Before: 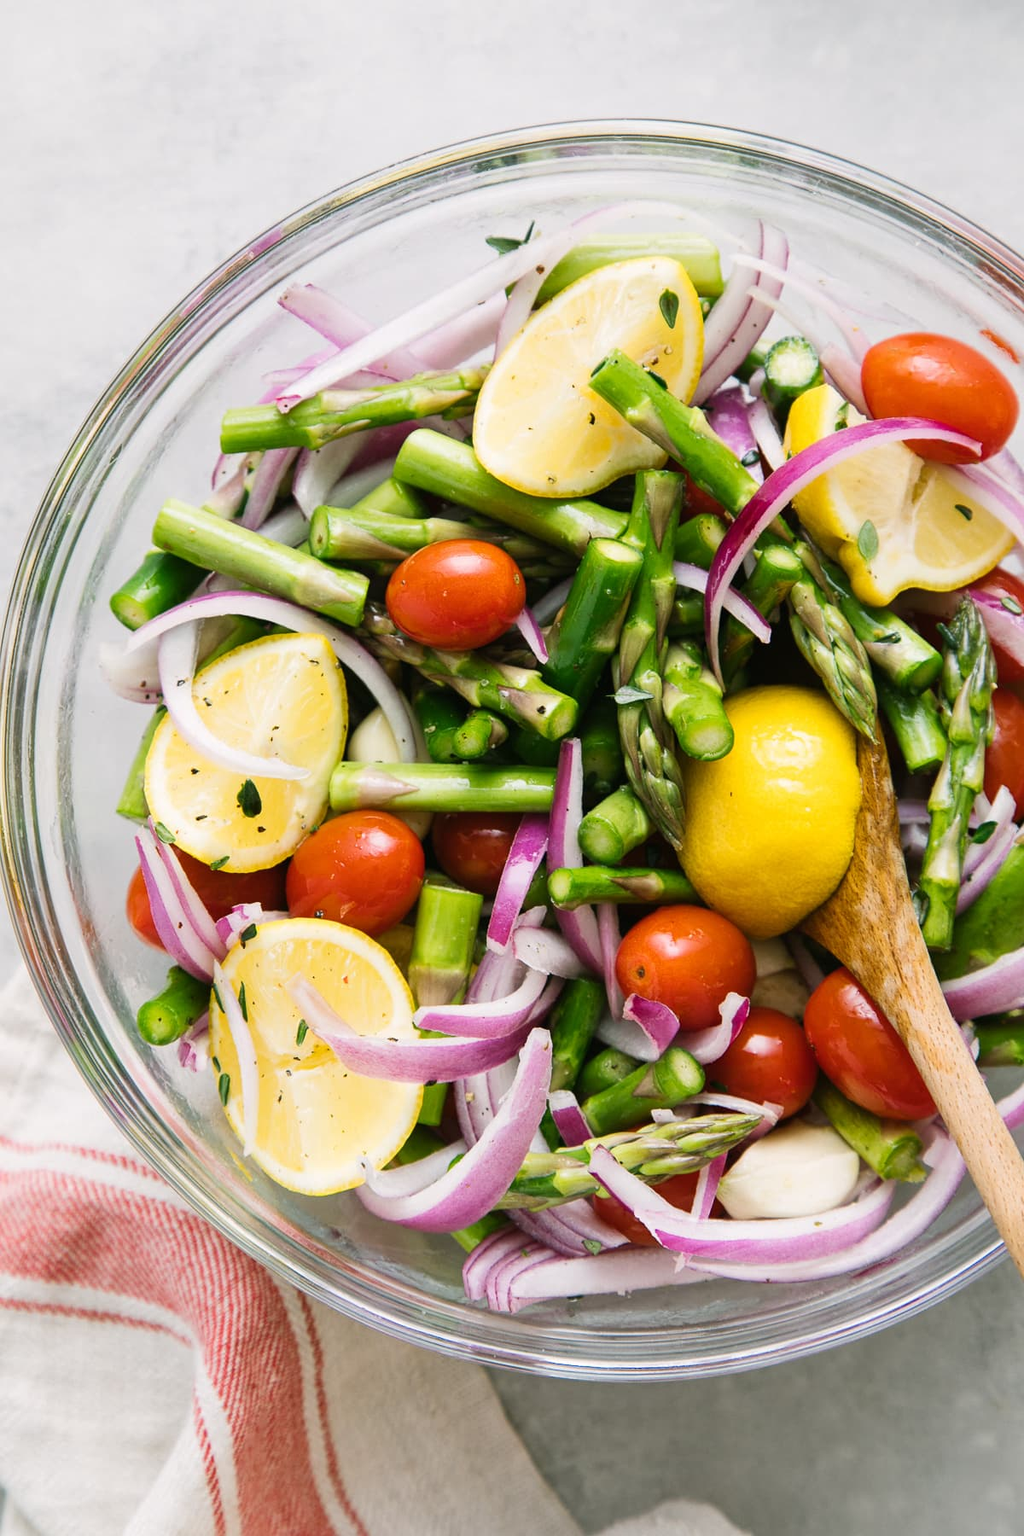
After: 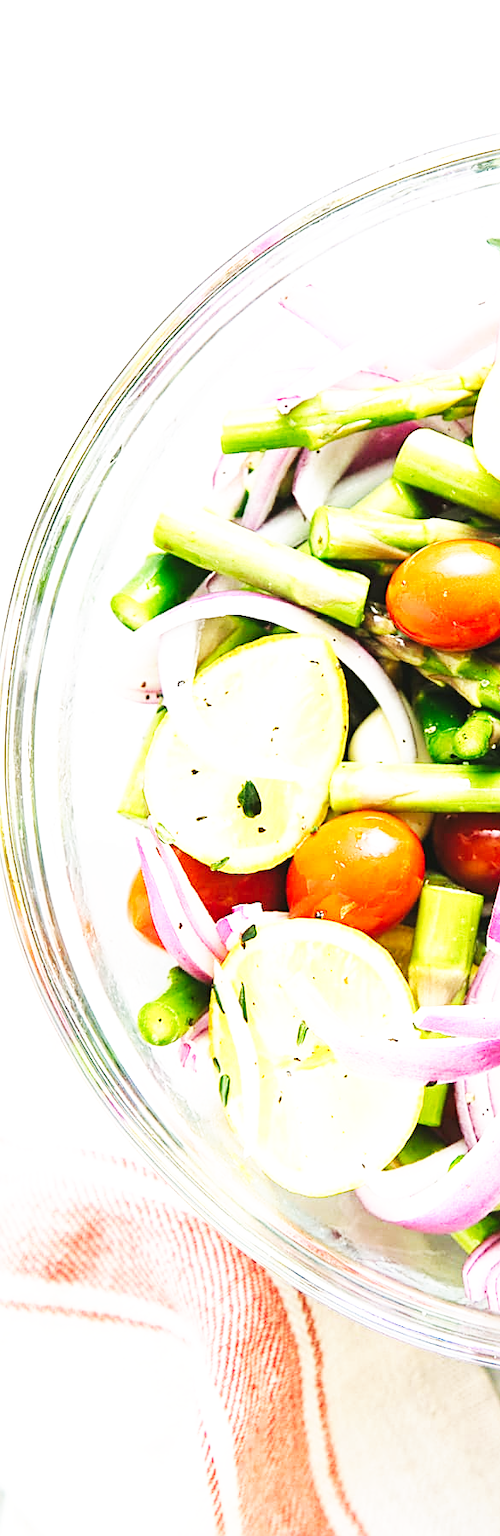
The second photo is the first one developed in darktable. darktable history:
exposure: black level correction -0.005, exposure 0.615 EV, compensate exposure bias true, compensate highlight preservation false
crop and rotate: left 0.008%, top 0%, right 51.145%
base curve: curves: ch0 [(0, 0) (0.007, 0.004) (0.027, 0.03) (0.046, 0.07) (0.207, 0.54) (0.442, 0.872) (0.673, 0.972) (1, 1)], preserve colors none
sharpen: on, module defaults
